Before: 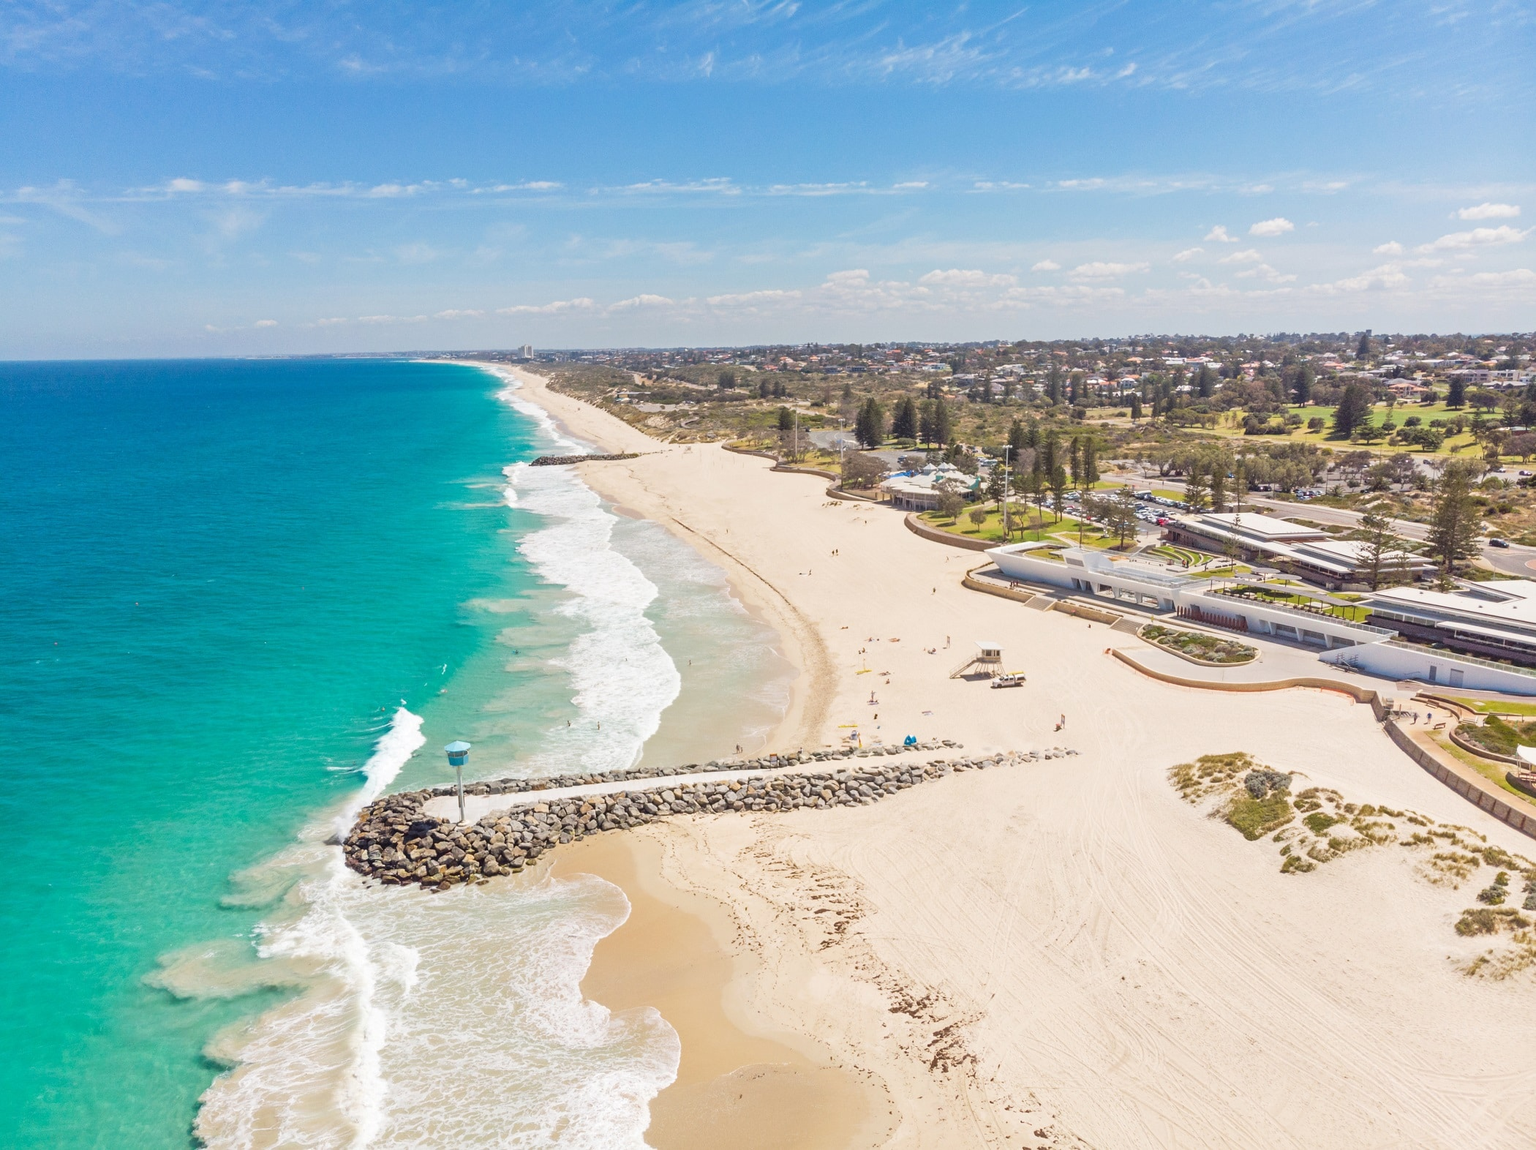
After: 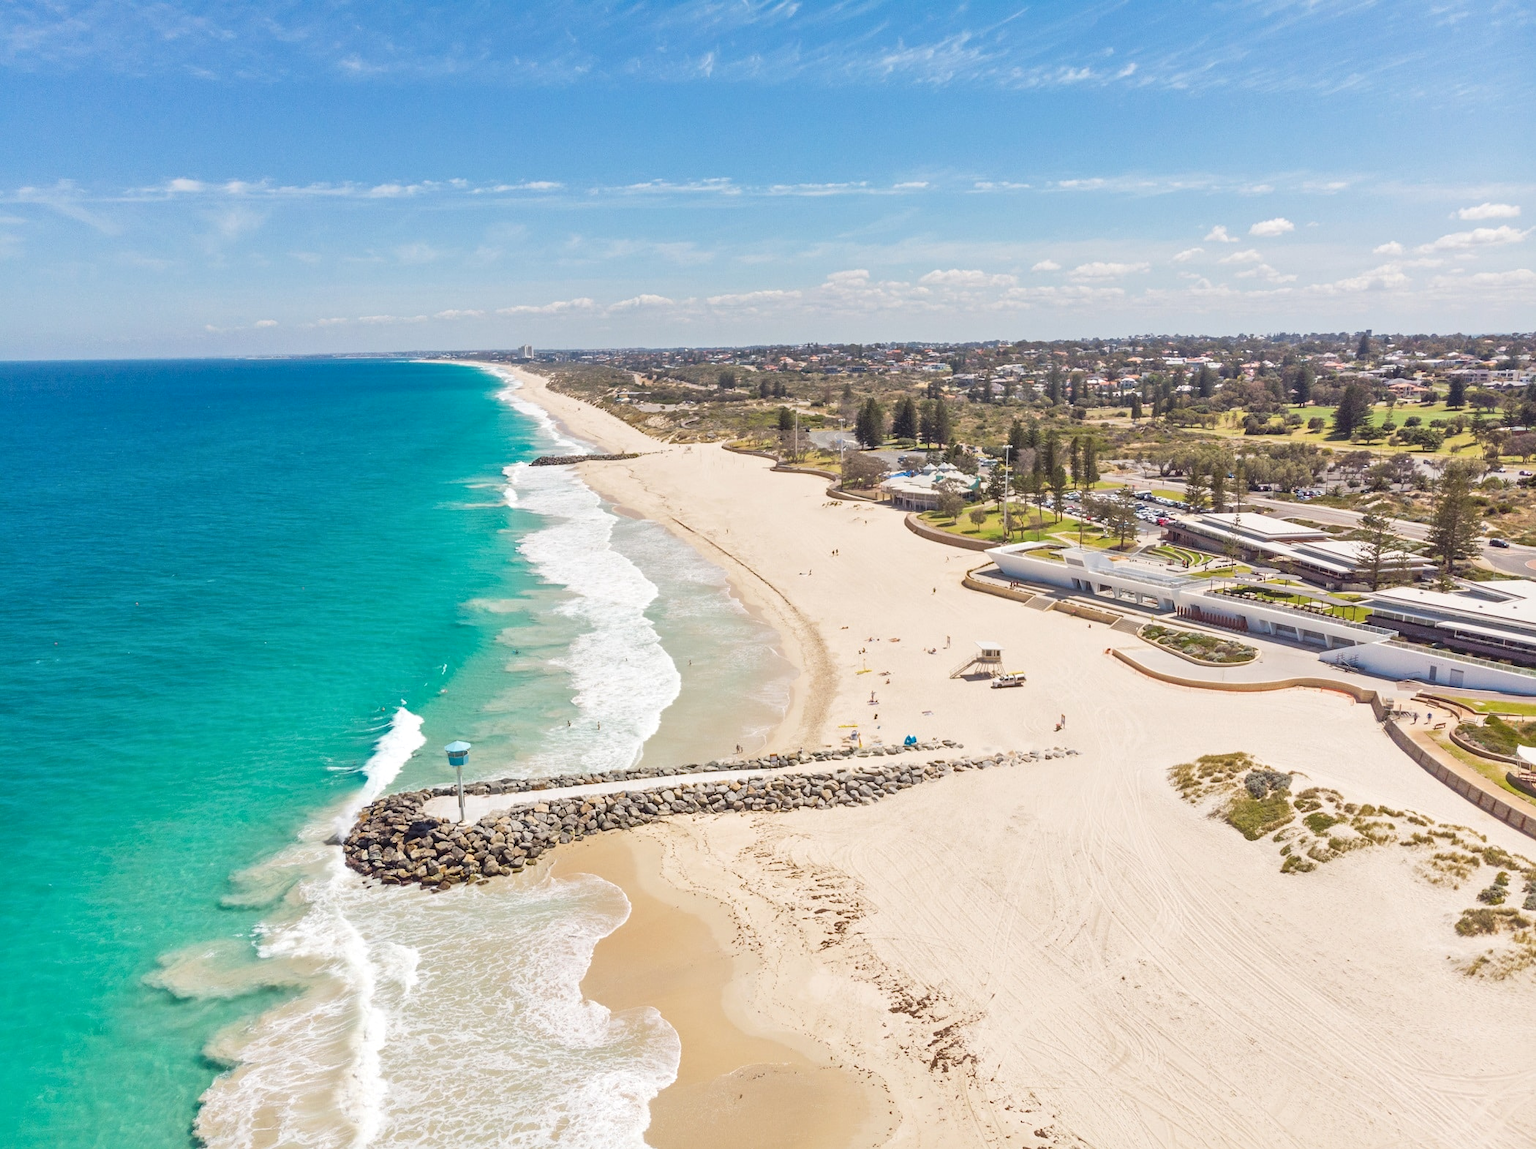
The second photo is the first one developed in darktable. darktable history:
exposure: compensate highlight preservation false
local contrast: mode bilateral grid, contrast 20, coarseness 50, detail 120%, midtone range 0.2
